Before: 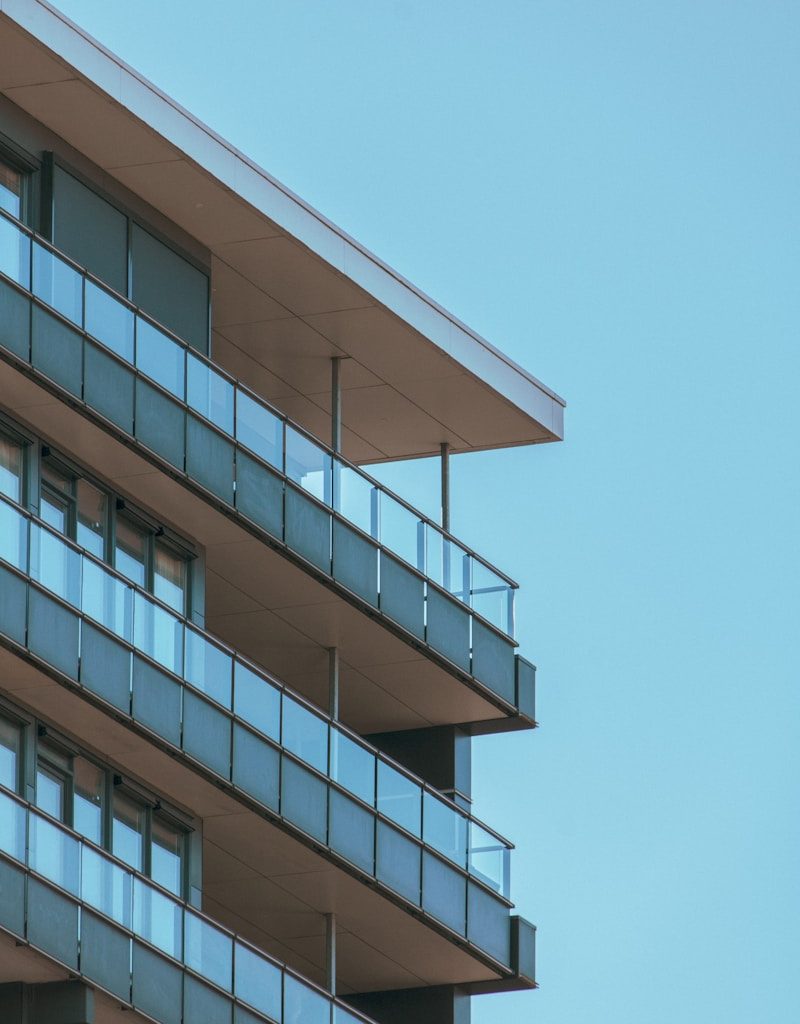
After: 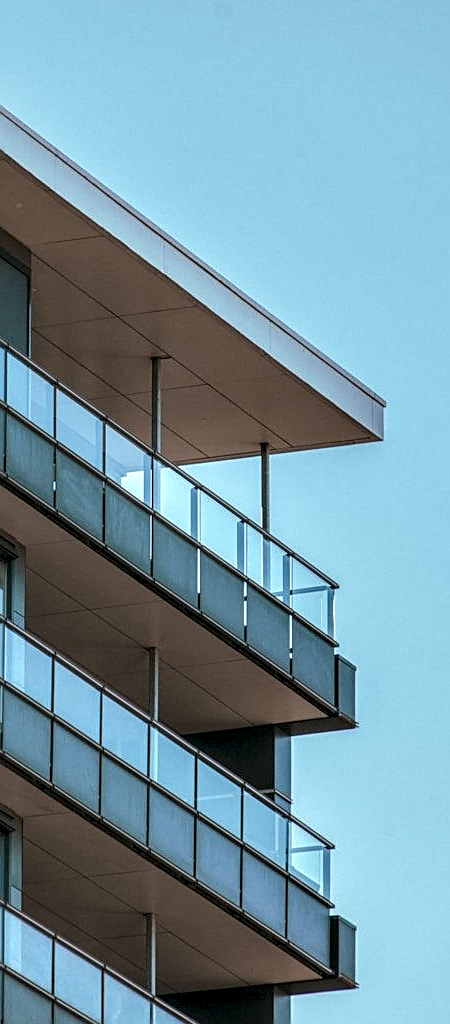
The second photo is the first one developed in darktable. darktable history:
local contrast: highlights 65%, shadows 54%, detail 169%, midtone range 0.514
crop and rotate: left 22.516%, right 21.234%
sharpen: on, module defaults
